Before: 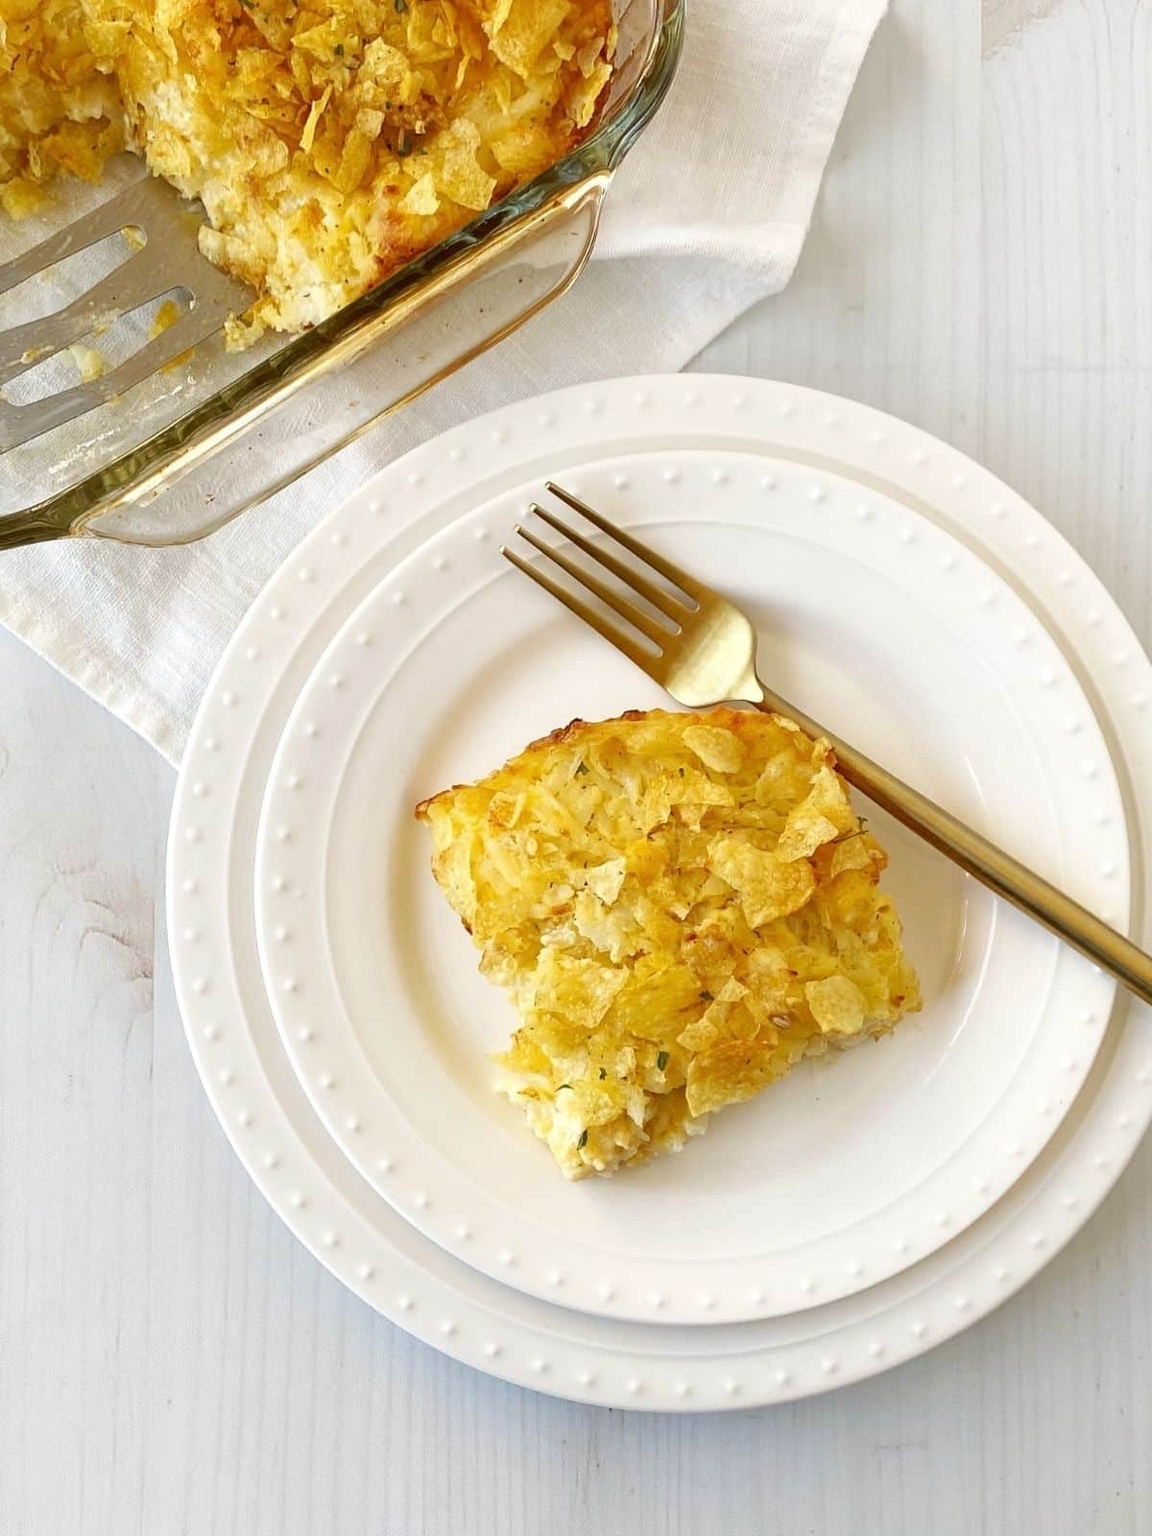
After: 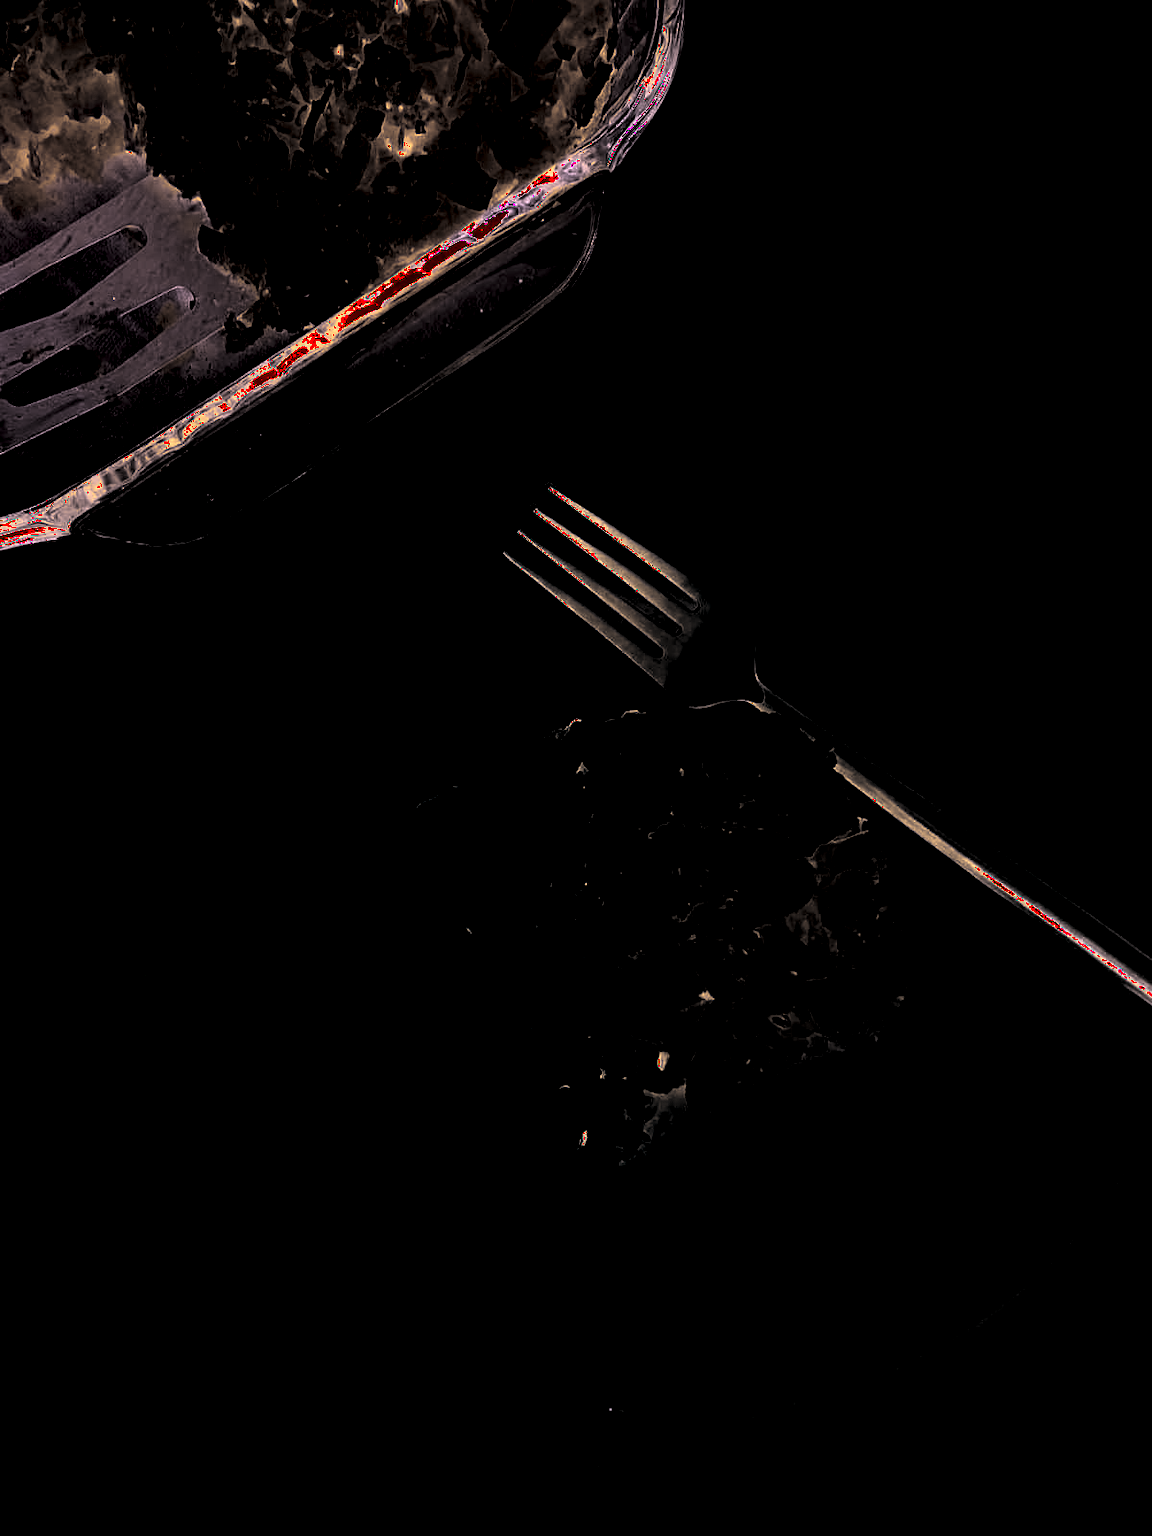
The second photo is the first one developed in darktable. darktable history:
tone curve: curves: ch0 [(0, 0) (0.003, 0.023) (0.011, 0.024) (0.025, 0.028) (0.044, 0.035) (0.069, 0.043) (0.1, 0.052) (0.136, 0.063) (0.177, 0.094) (0.224, 0.145) (0.277, 0.209) (0.335, 0.281) (0.399, 0.364) (0.468, 0.453) (0.543, 0.553) (0.623, 0.66) (0.709, 0.767) (0.801, 0.88) (0.898, 0.968) (1, 1)], preserve colors none
shadows and highlights: shadows 19.13, highlights -83.41, soften with gaussian
white balance: red 8, blue 8
